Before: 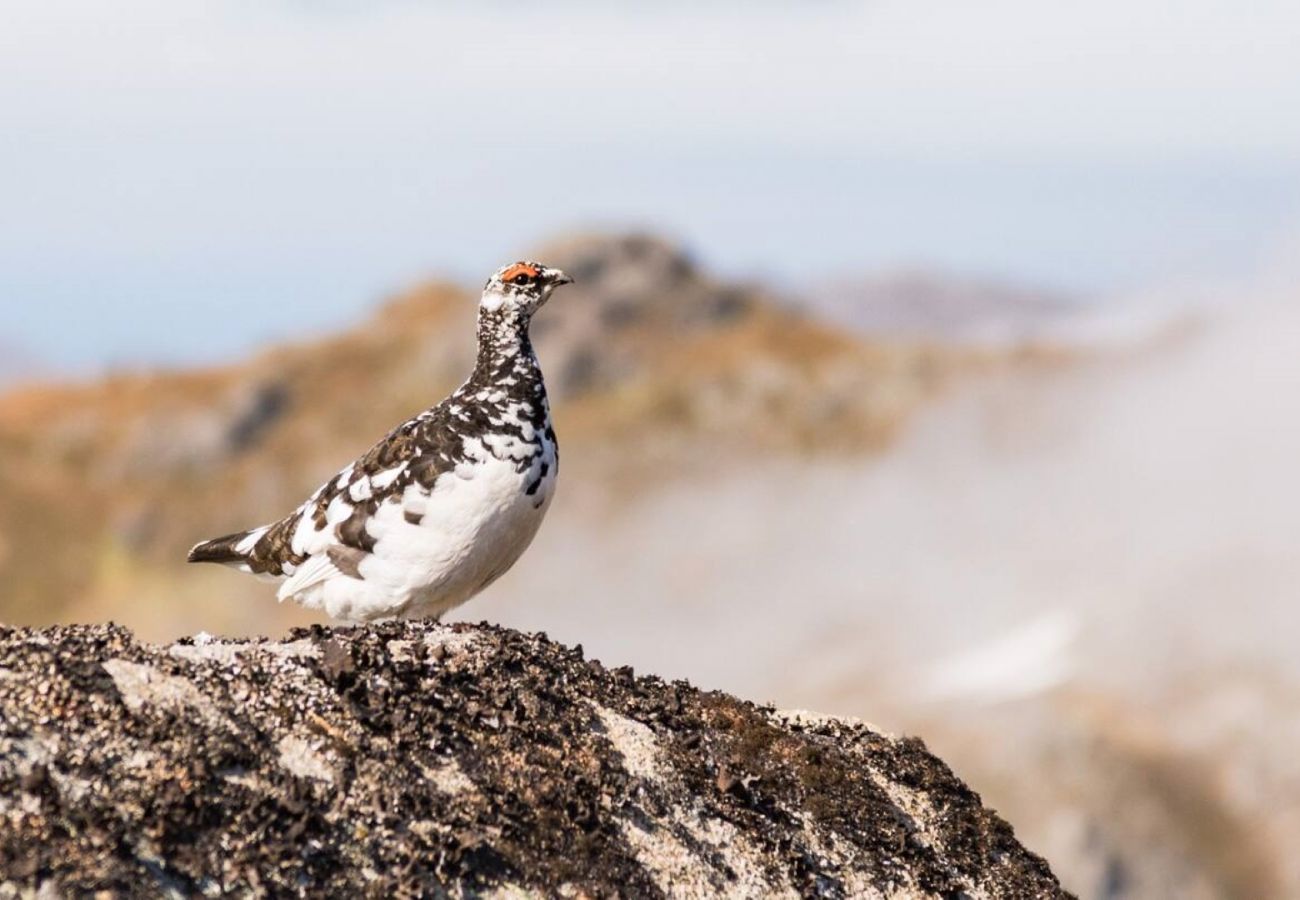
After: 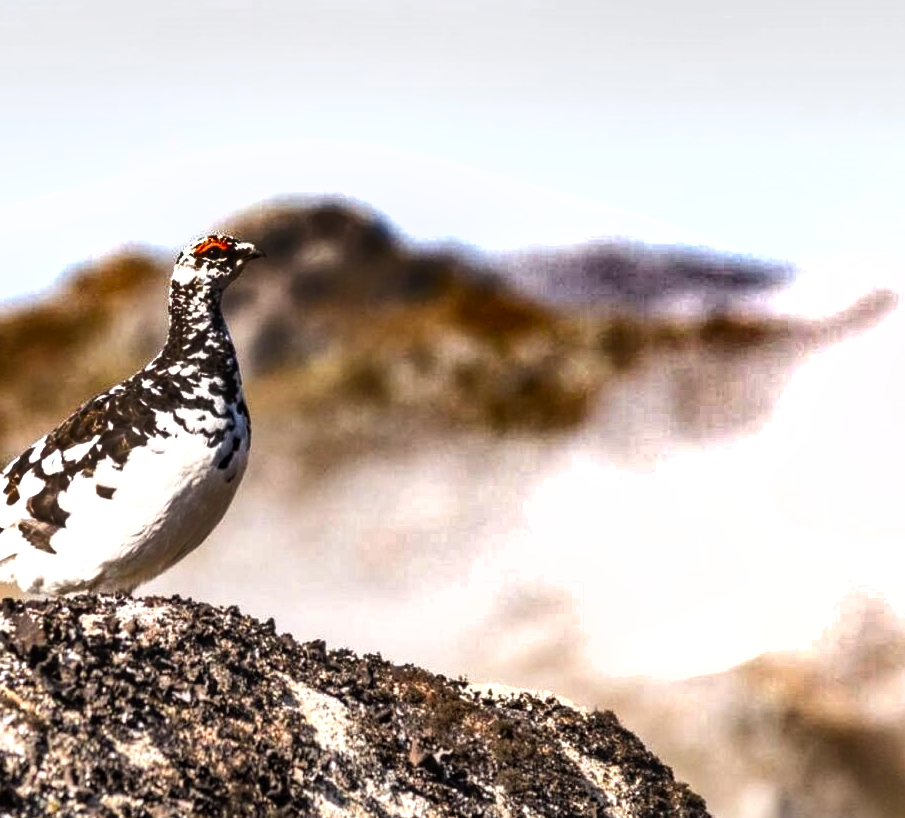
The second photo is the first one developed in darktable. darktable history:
crop and rotate: left 23.709%, top 2.937%, right 6.663%, bottom 6.16%
local contrast: on, module defaults
tone equalizer: -8 EV -0.745 EV, -7 EV -0.683 EV, -6 EV -0.614 EV, -5 EV -0.373 EV, -3 EV 0.374 EV, -2 EV 0.6 EV, -1 EV 0.685 EV, +0 EV 0.753 EV, luminance estimator HSV value / RGB max
exposure: exposure -0.042 EV, compensate highlight preservation false
shadows and highlights: shadows 24.23, highlights -79.51, soften with gaussian
